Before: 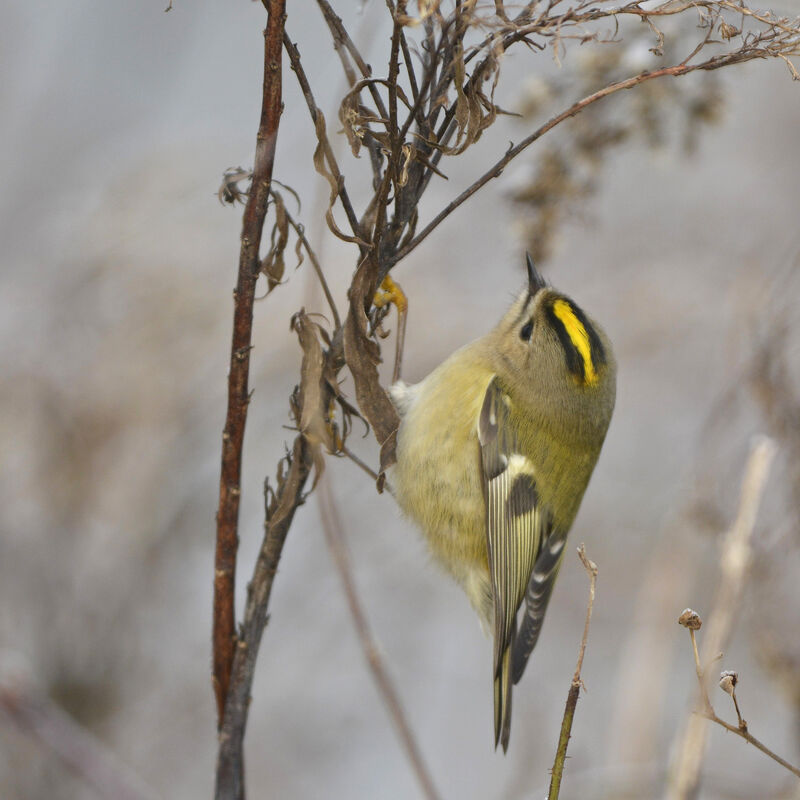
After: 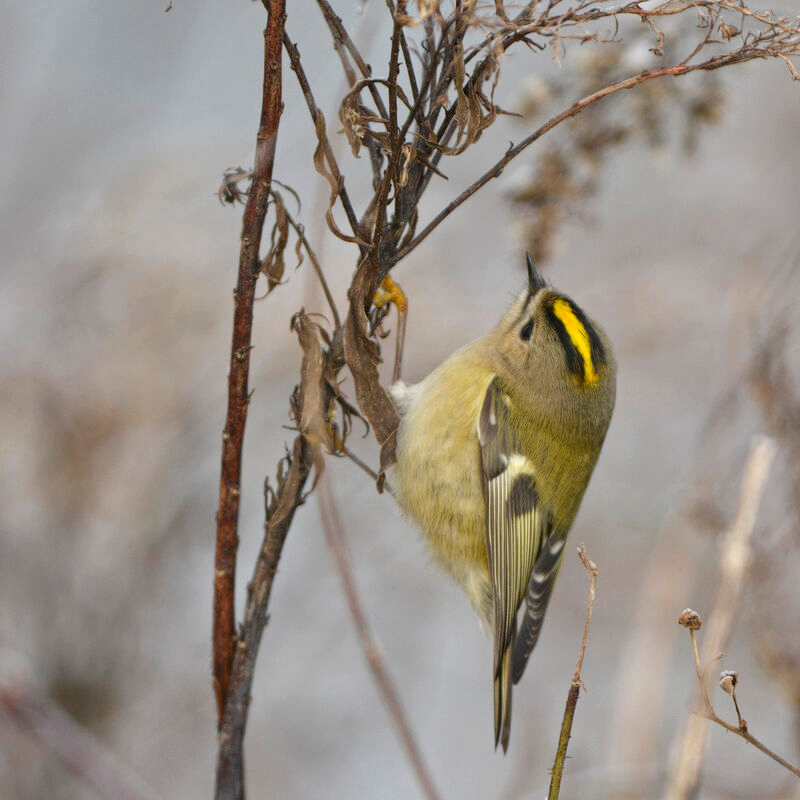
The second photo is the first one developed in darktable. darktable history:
local contrast: highlights 101%, shadows 100%, detail 120%, midtone range 0.2
